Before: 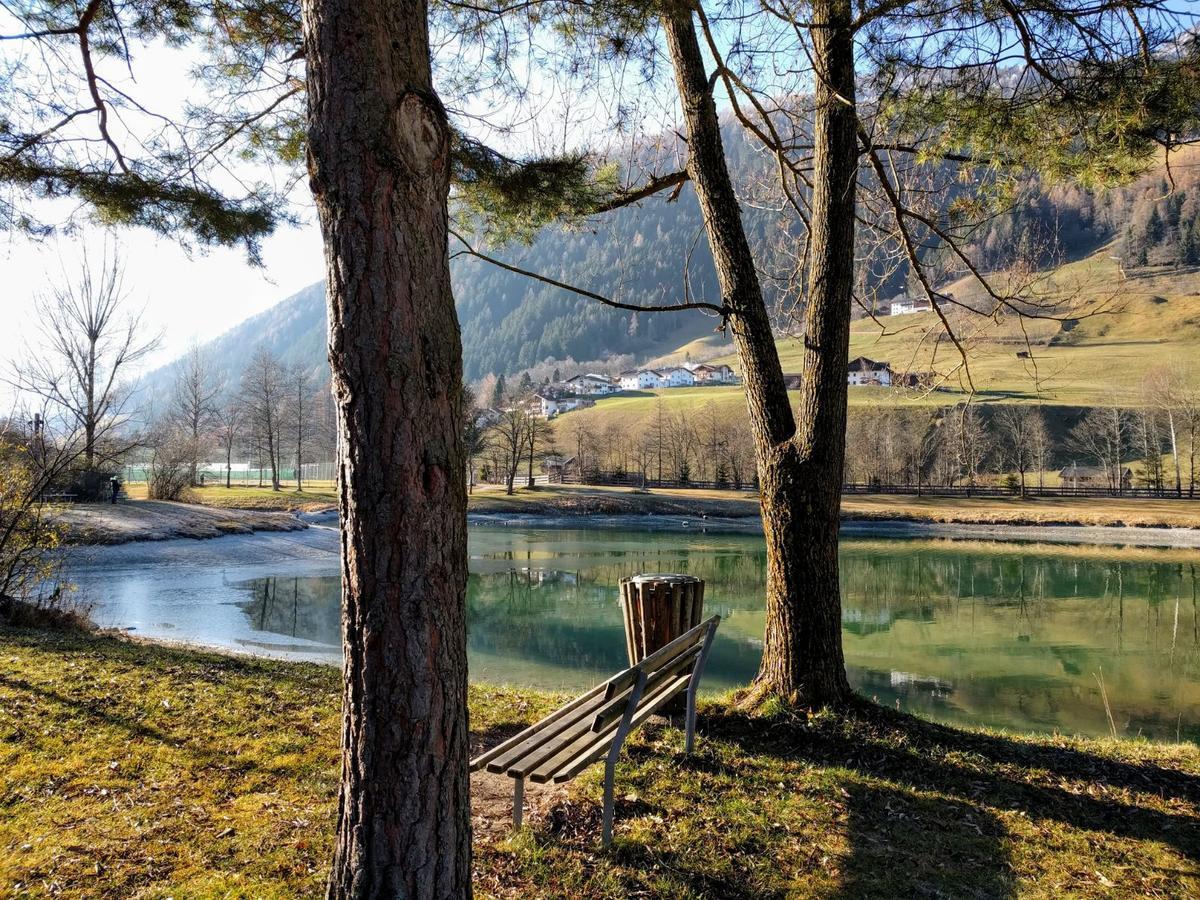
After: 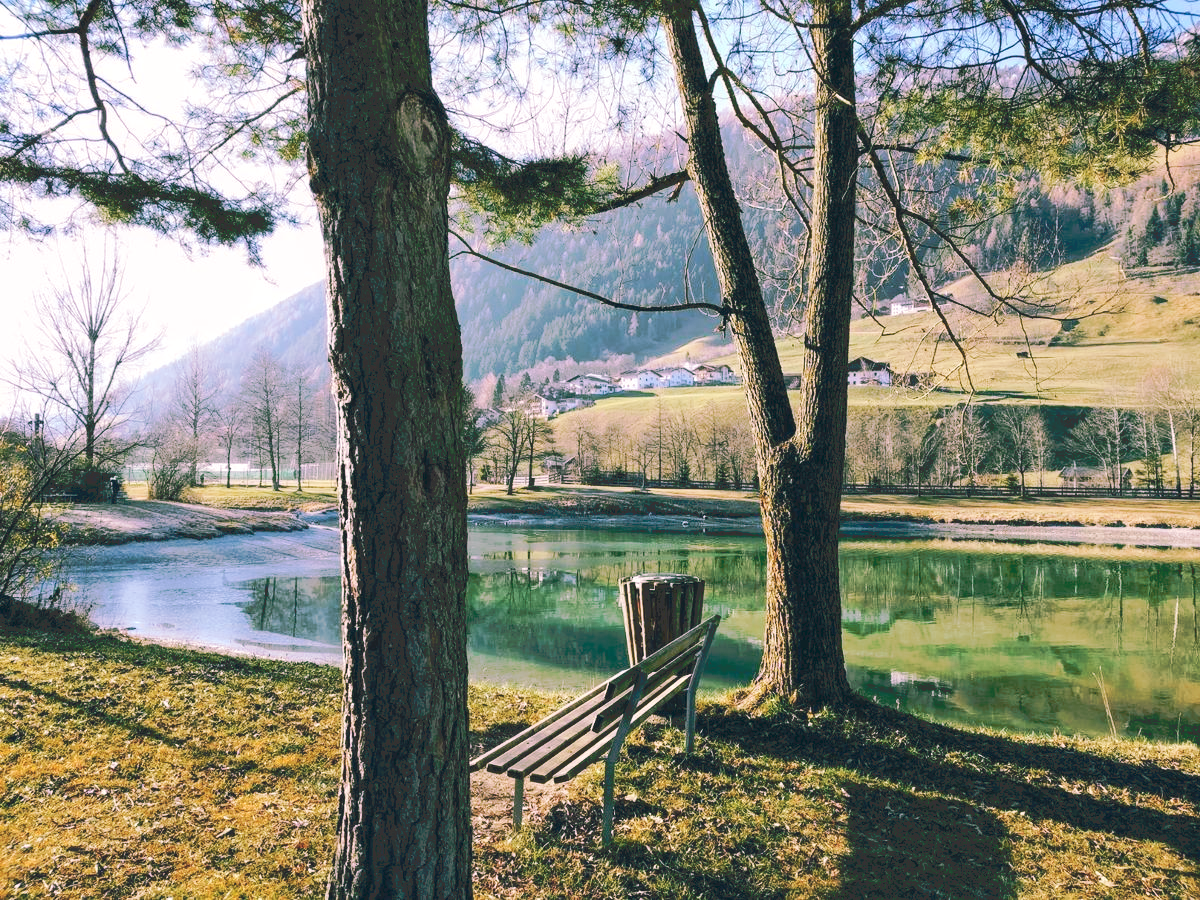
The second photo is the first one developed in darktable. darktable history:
tone curve: curves: ch0 [(0, 0) (0.003, 0.055) (0.011, 0.111) (0.025, 0.126) (0.044, 0.169) (0.069, 0.215) (0.1, 0.199) (0.136, 0.207) (0.177, 0.259) (0.224, 0.327) (0.277, 0.361) (0.335, 0.431) (0.399, 0.501) (0.468, 0.589) (0.543, 0.683) (0.623, 0.73) (0.709, 0.796) (0.801, 0.863) (0.898, 0.921) (1, 1)], preserve colors none
color look up table: target L [96.75, 94.82, 95.06, 85.75, 85.07, 89.06, 76.62, 62.62, 55.59, 63.74, 59.47, 31.8, 35.44, 26.27, 4, 200, 85, 77.48, 57.78, 68.11, 47.72, 47.73, 53.39, 45.71, 13.42, 95.22, 82.01, 73.29, 68.6, 66.88, 62.21, 58.55, 63.57, 59.87, 40.14, 44.02, 34, 40.55, 38.81, 36.05, 19.17, 17.1, 94.34, 86.06, 62.33, 55.88, 49.06, 52.49, 40.6], target a [-17.36, -14.01, -4.19, -101.22, -96.36, -37.69, -62.17, -50.37, -58.81, -33.83, -35.23, -14.56, -35.77, -16.89, -5.498, 0, 13.6, 34.45, 32.86, 12.96, 69.49, 72.85, 30.43, 26.96, 11.51, 5.494, 32.08, 16.15, 20.71, -7.48, 67.75, 80.59, 37.72, 42.19, 18.96, -1.983, 40.65, 1.717, 55.27, 53.1, 6.552, 11.24, -4.157, -67.92, -29.8, -25.17, -1.742, -15.24, -15.79], target b [107.45, 76.03, 20.68, 92.21, 52.26, 30.55, -22.44, 7.373, 59.61, 21.02, 56.7, 34.49, 25.75, 12.4, 0.914, 0, 38.1, 3.526, 65.62, 36.48, 58.38, 35.09, 24.31, 49.11, 15.87, -5.827, -26.53, -9.442, -41.07, -51.44, -29.33, -63.35, -18.48, -54.98, -92.67, -1.594, -103.9, -24, -6.245, -58.13, -14.89, -42.34, -5.371, -20.79, -57.54, -41.07, -60.83, -23.2, -14.02], num patches 49
